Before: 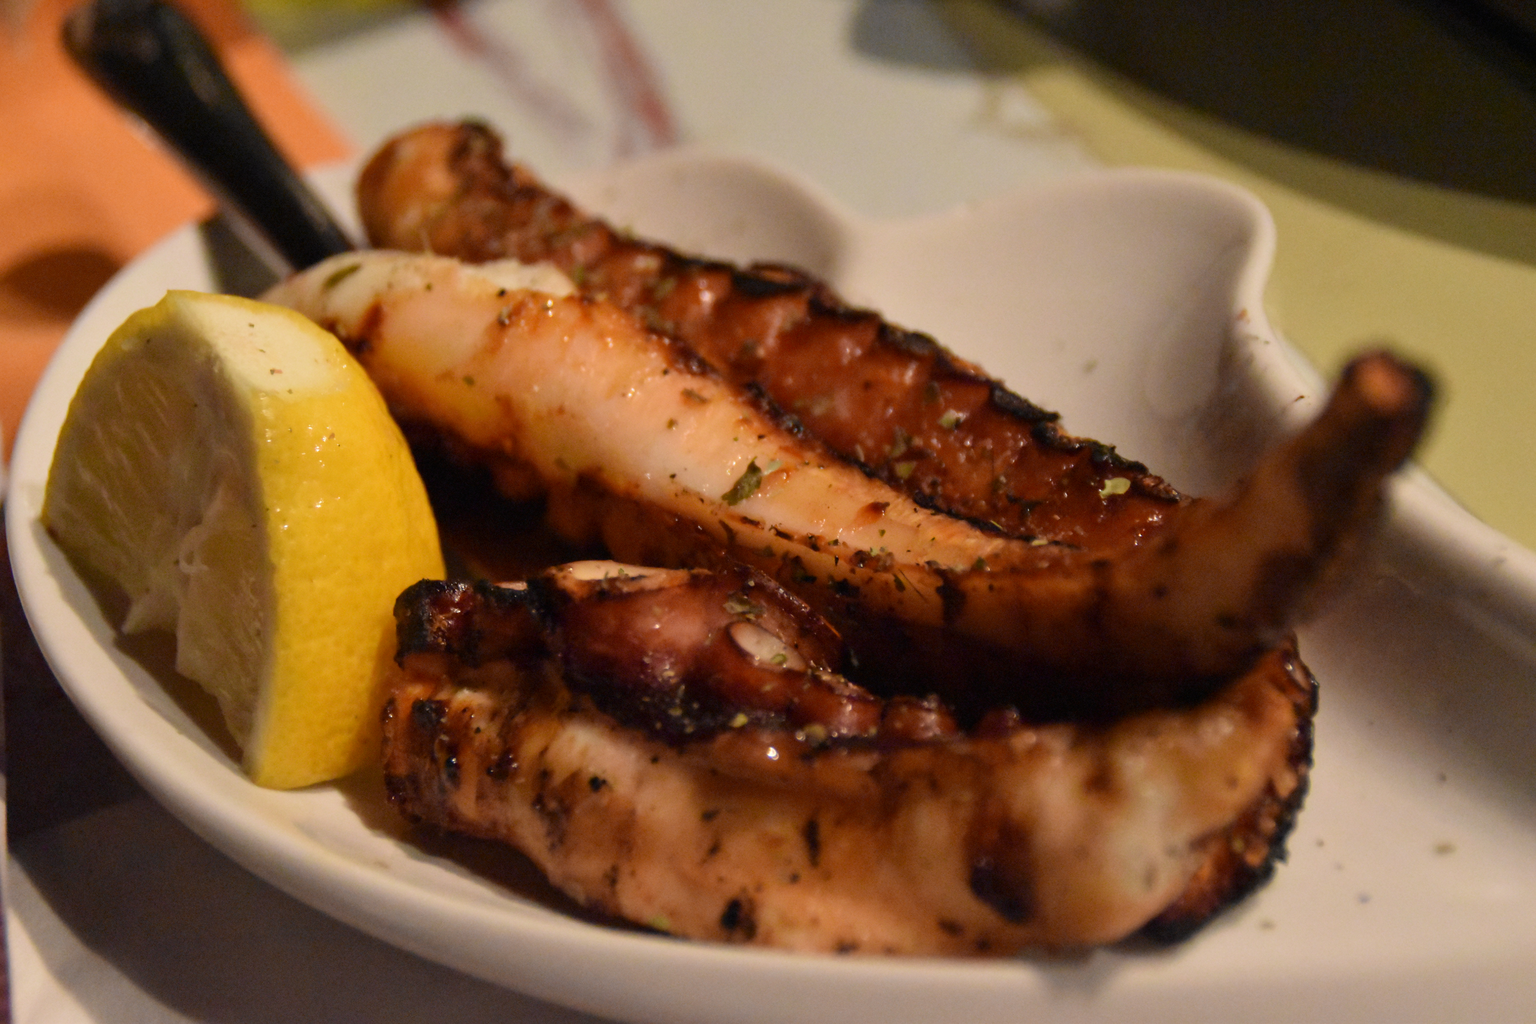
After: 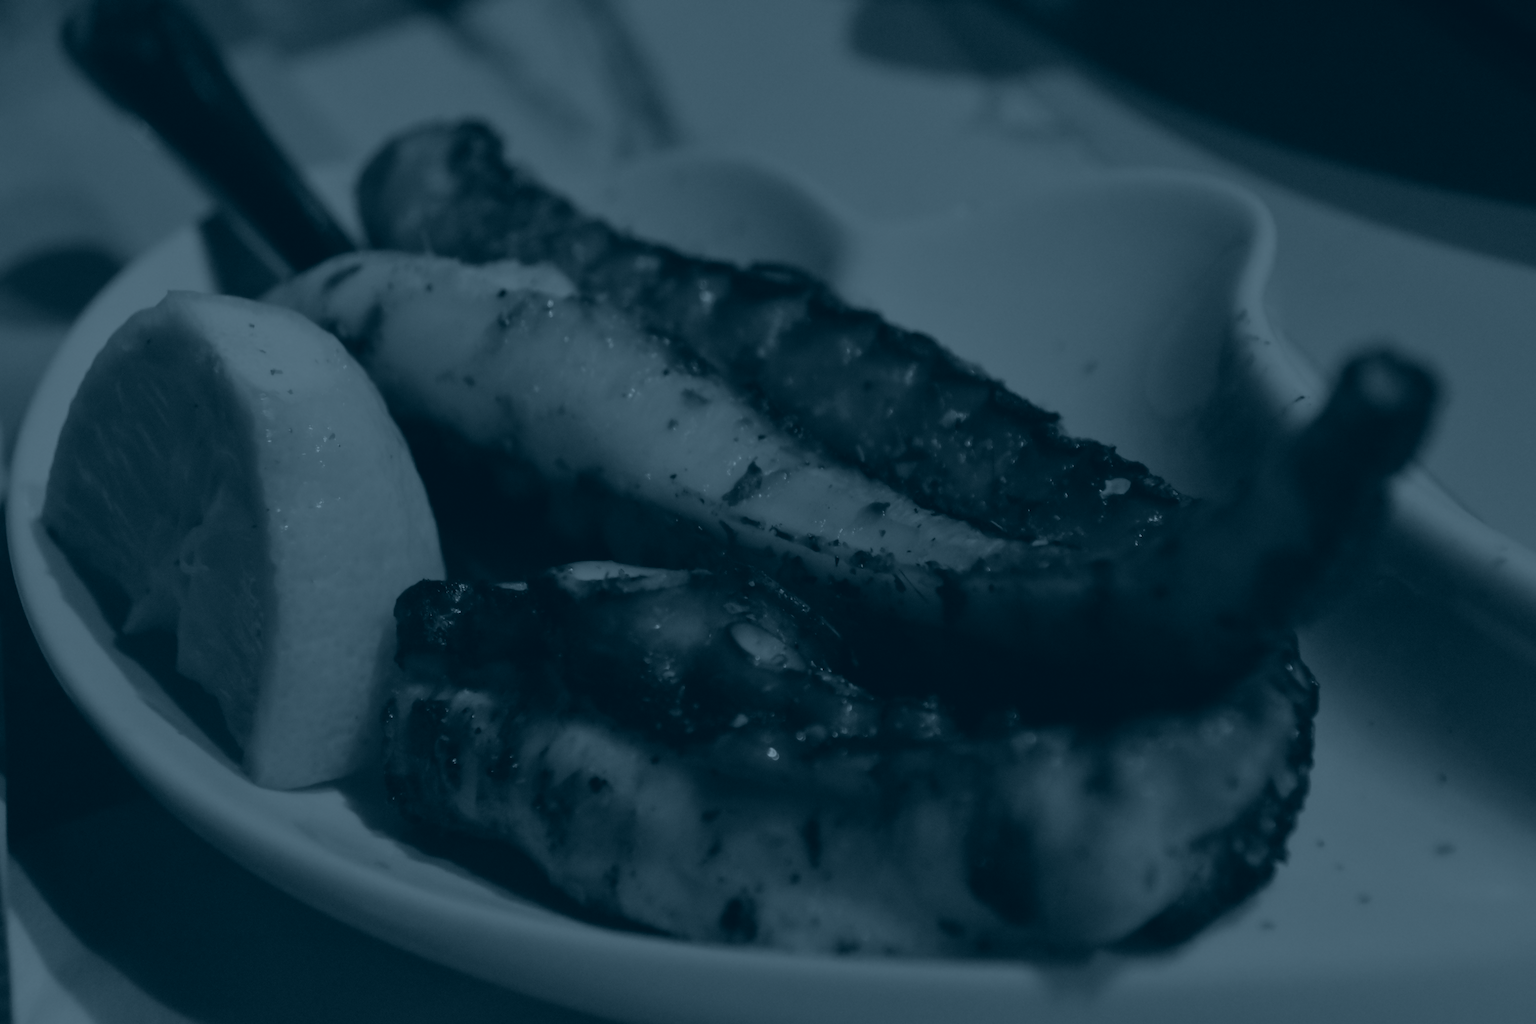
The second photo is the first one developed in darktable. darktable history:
exposure: black level correction -0.023, exposure -0.039 EV, compensate highlight preservation false
colorize: hue 194.4°, saturation 29%, source mix 61.75%, lightness 3.98%, version 1
